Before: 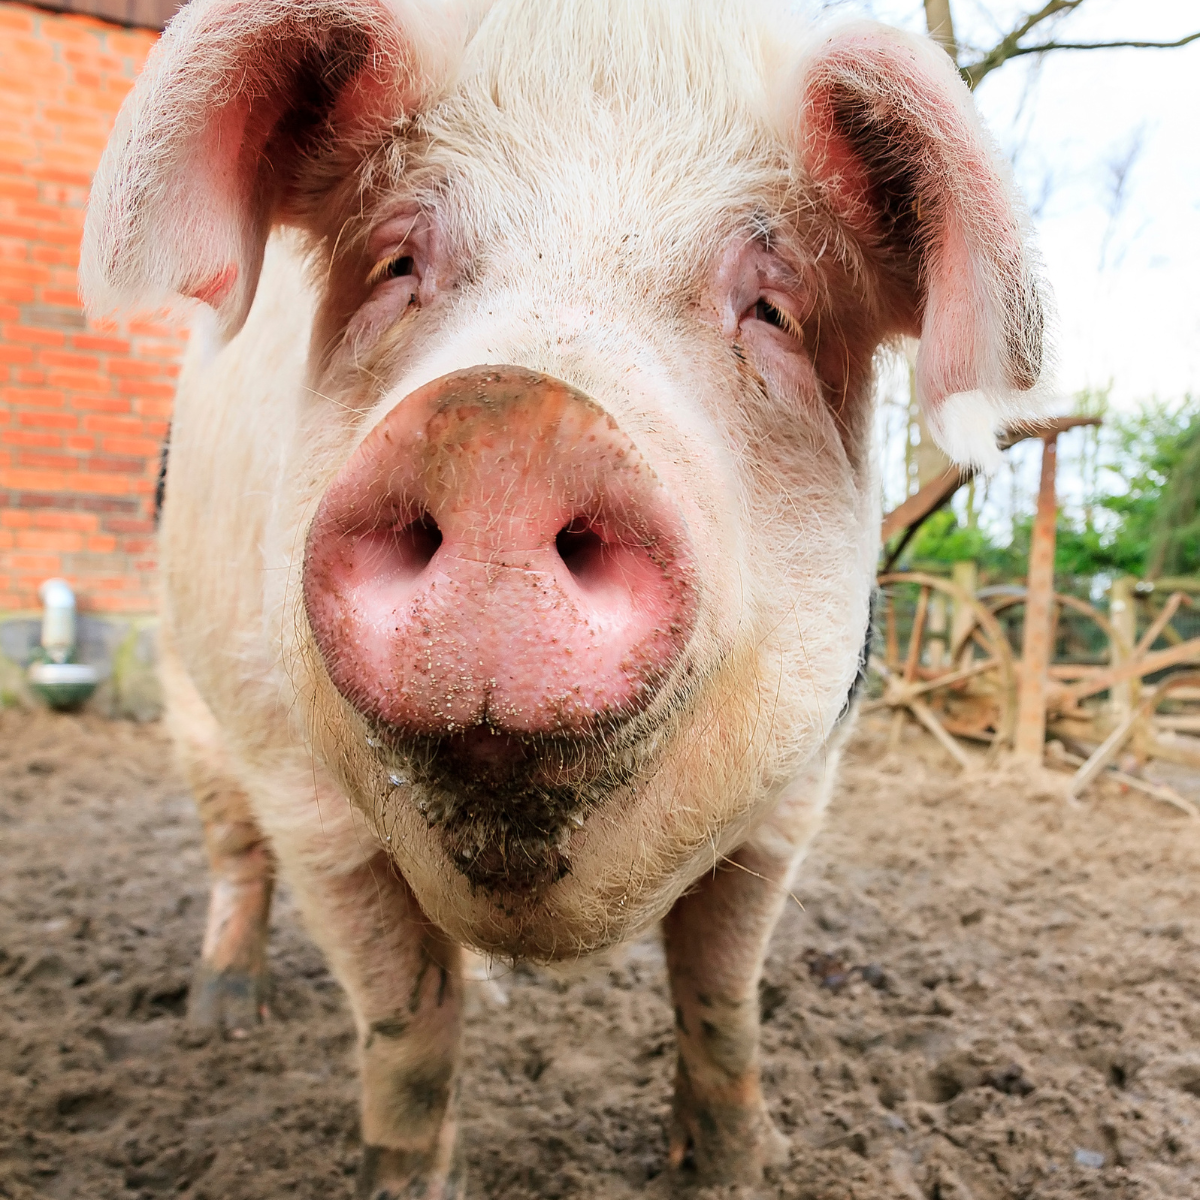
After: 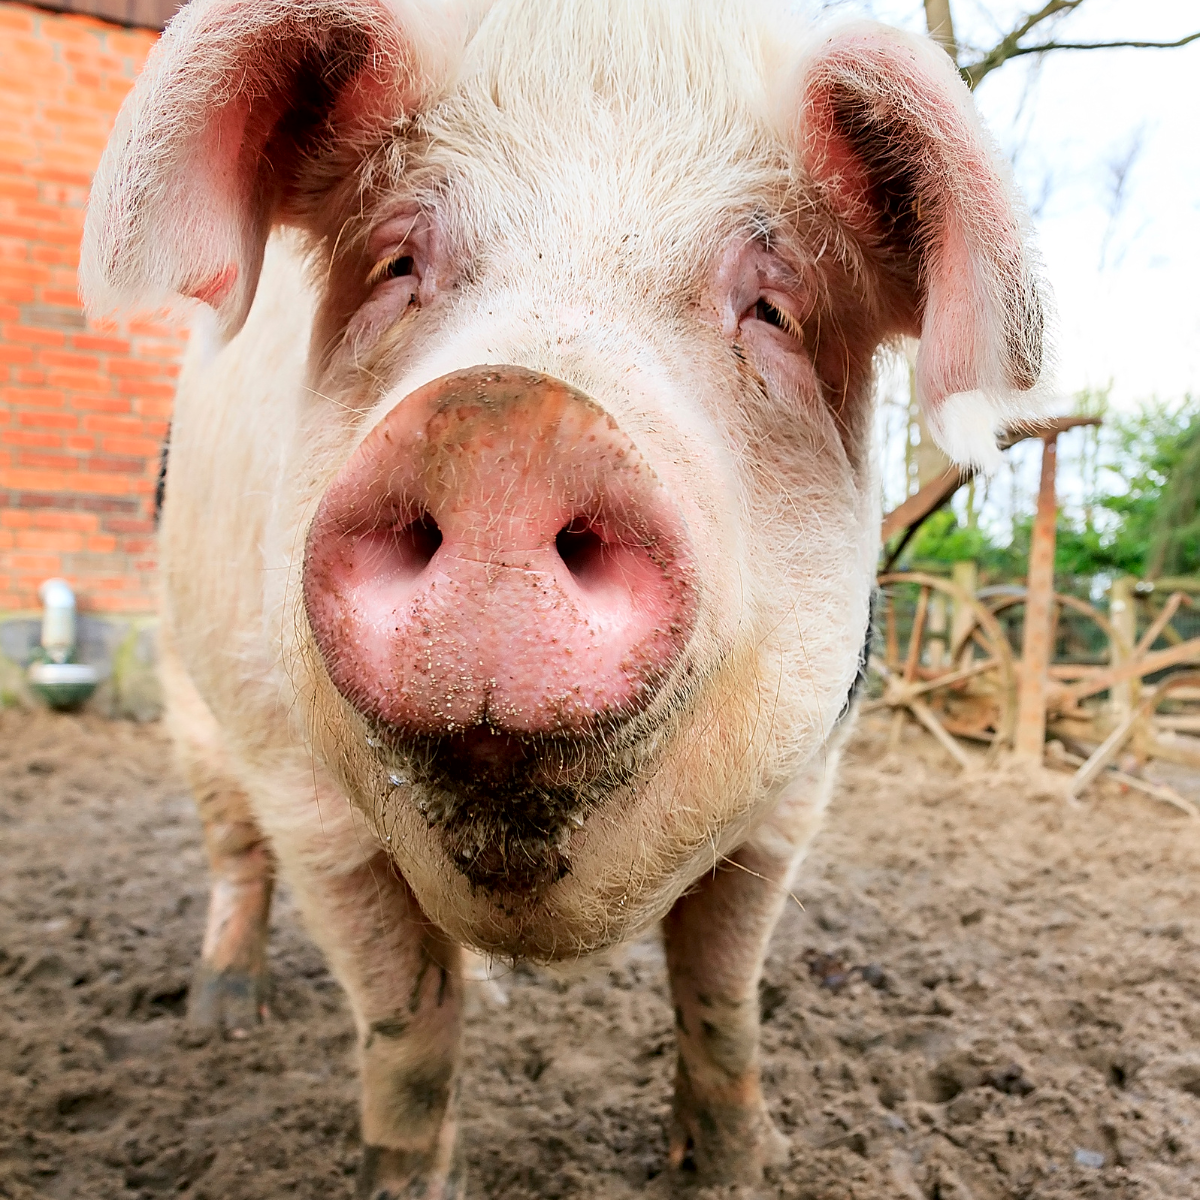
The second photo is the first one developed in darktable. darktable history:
contrast brightness saturation: contrast 0.047
tone equalizer: -8 EV -0.574 EV
sharpen: amount 0.206
exposure: black level correction 0.004, exposure 0.017 EV, compensate highlight preservation false
